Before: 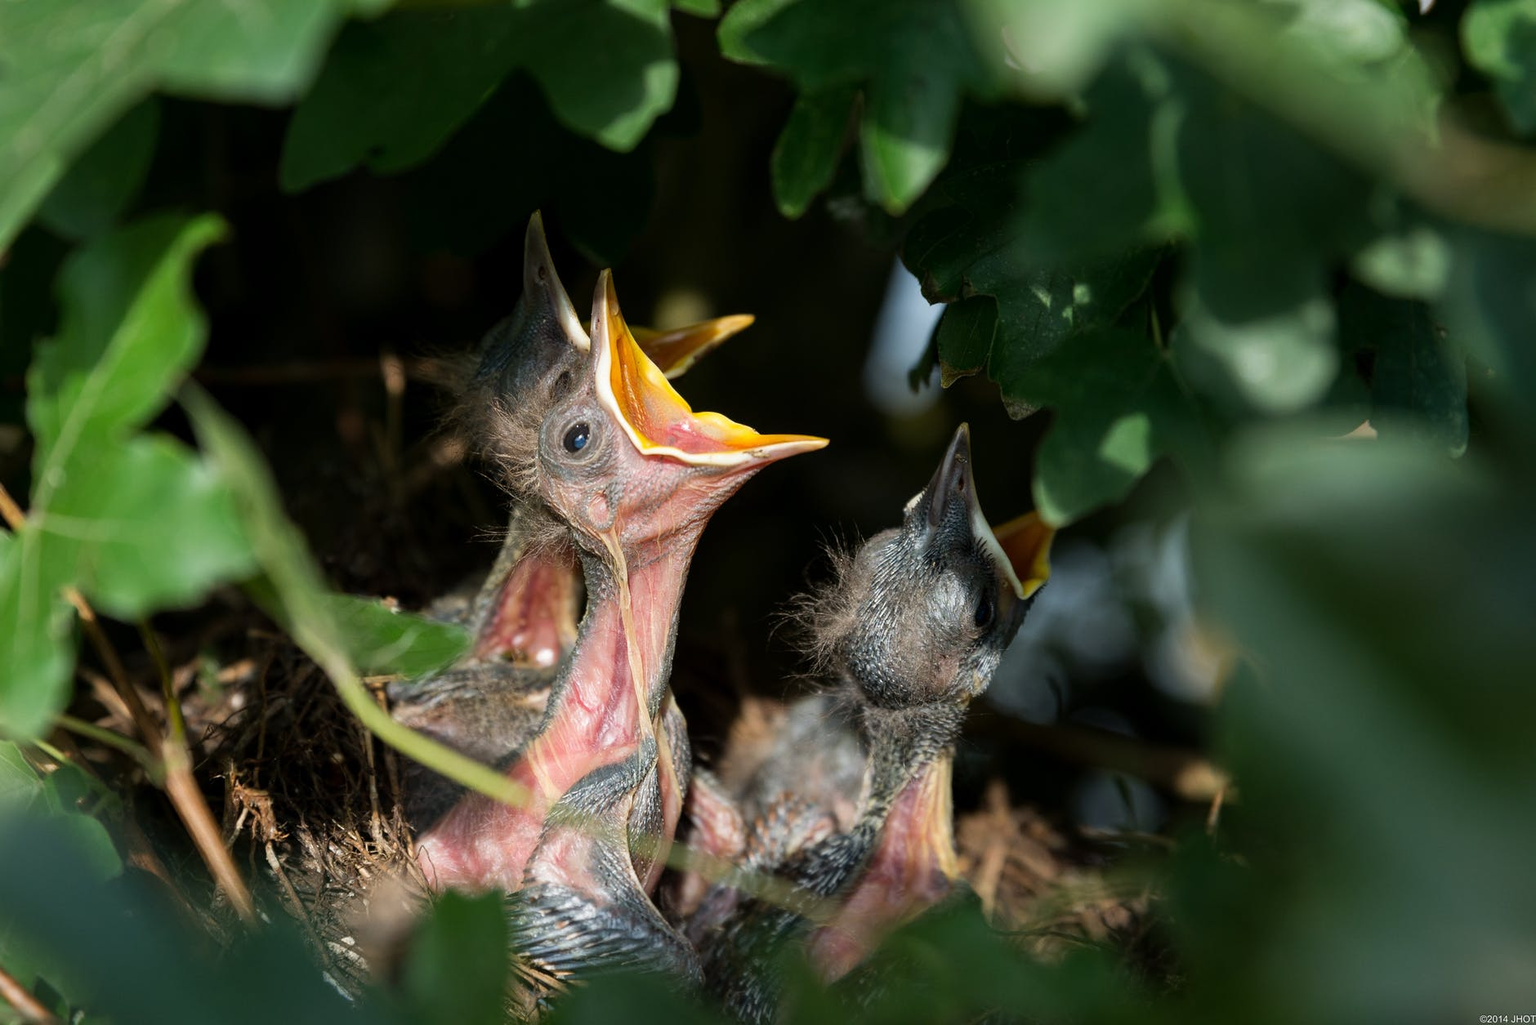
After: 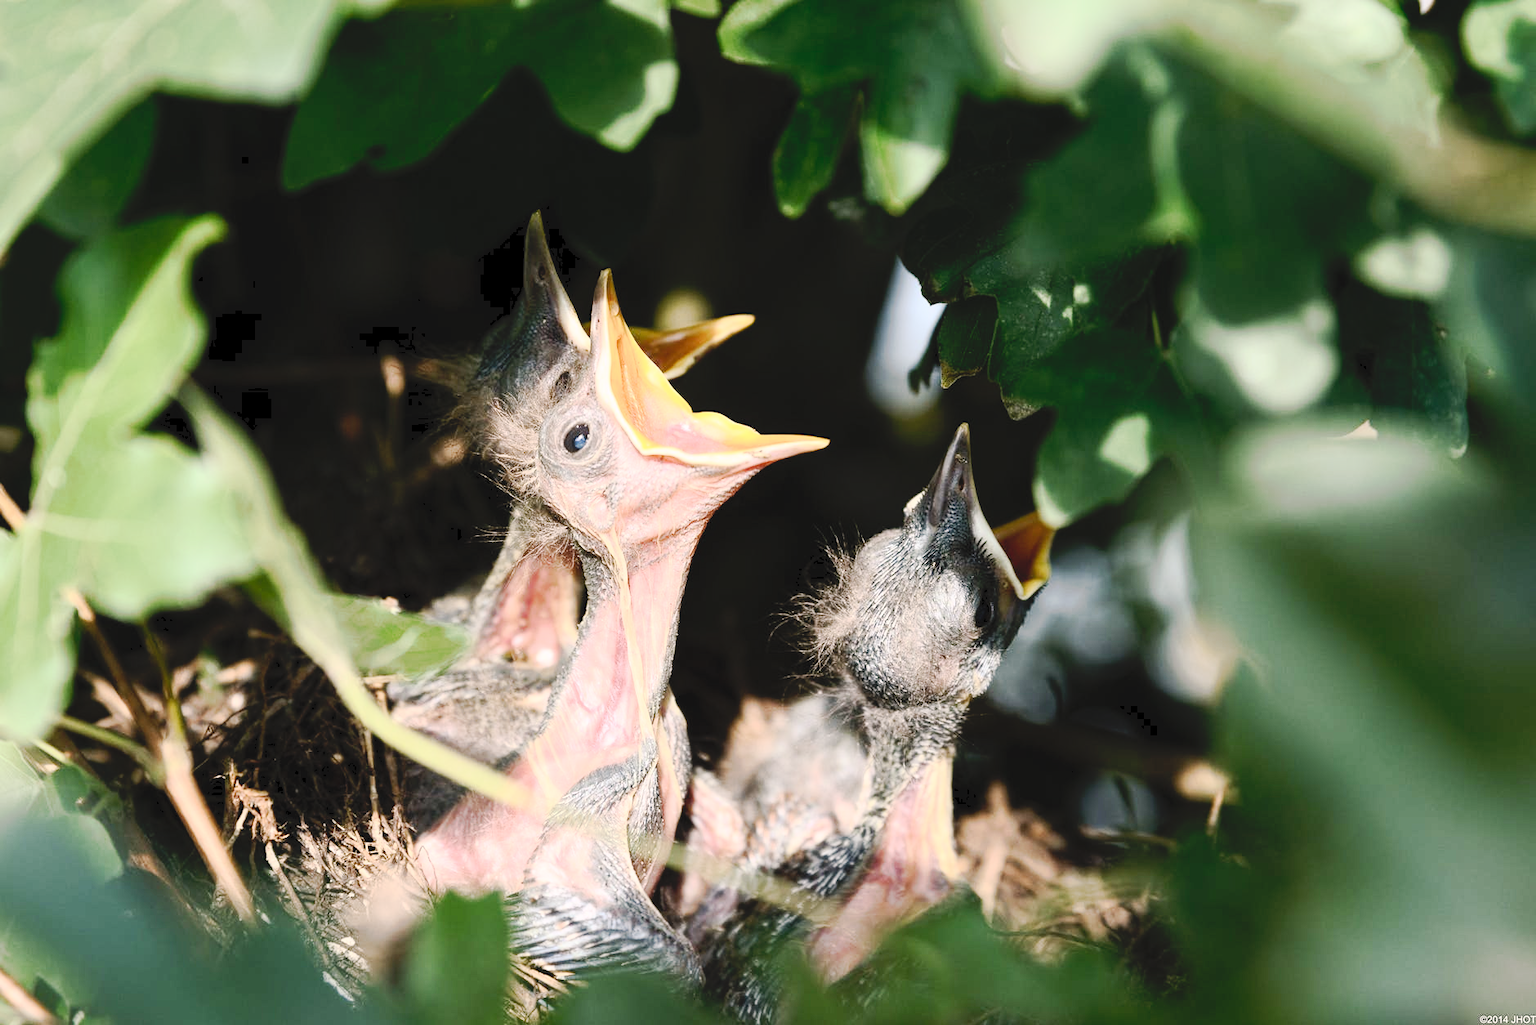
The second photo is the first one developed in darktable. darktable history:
tone curve: curves: ch0 [(0, 0) (0.003, 0.058) (0.011, 0.059) (0.025, 0.061) (0.044, 0.067) (0.069, 0.084) (0.1, 0.102) (0.136, 0.124) (0.177, 0.171) (0.224, 0.246) (0.277, 0.324) (0.335, 0.411) (0.399, 0.509) (0.468, 0.605) (0.543, 0.688) (0.623, 0.738) (0.709, 0.798) (0.801, 0.852) (0.898, 0.911) (1, 1)], preserve colors none
color correction: highlights a* 3.22, highlights b* 1.93, saturation 1.19
contrast brightness saturation: contrast 0.43, brightness 0.56, saturation -0.19
